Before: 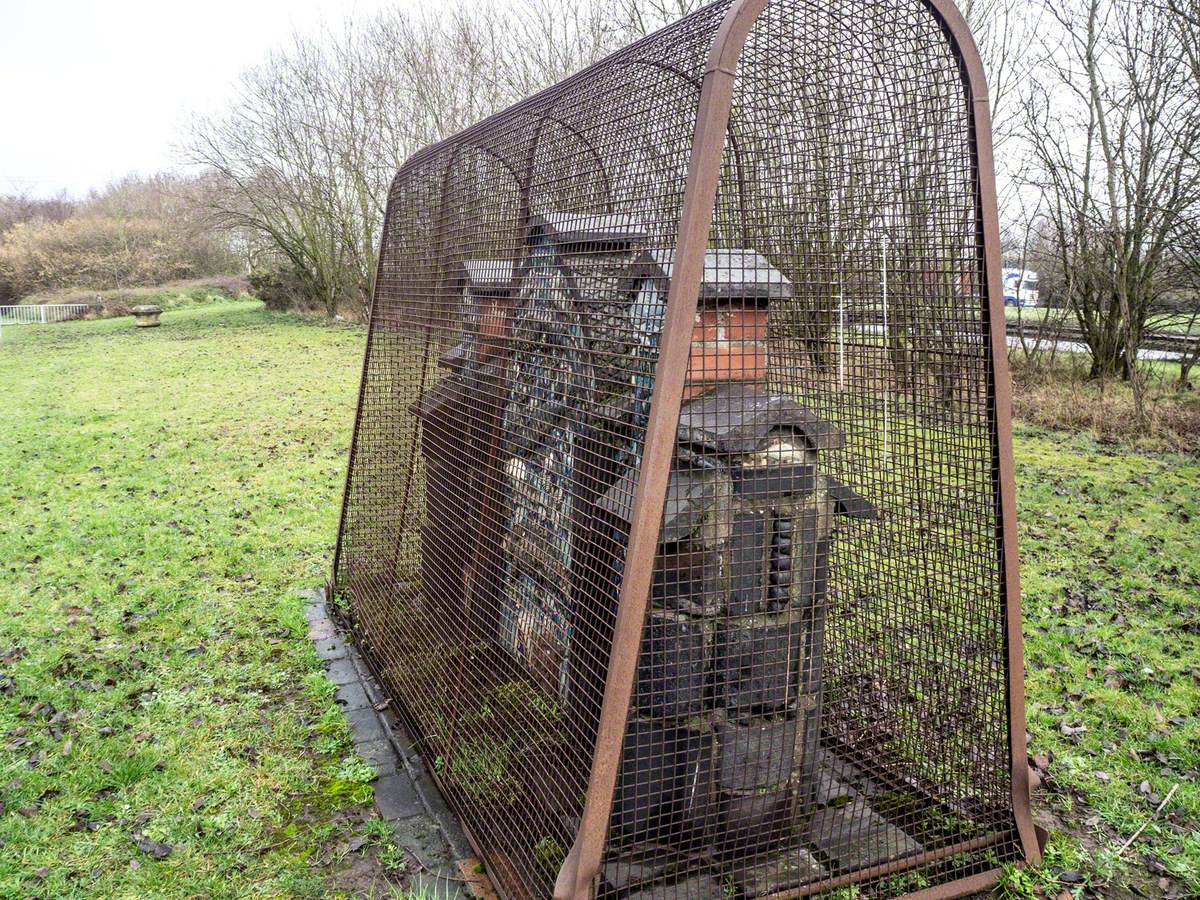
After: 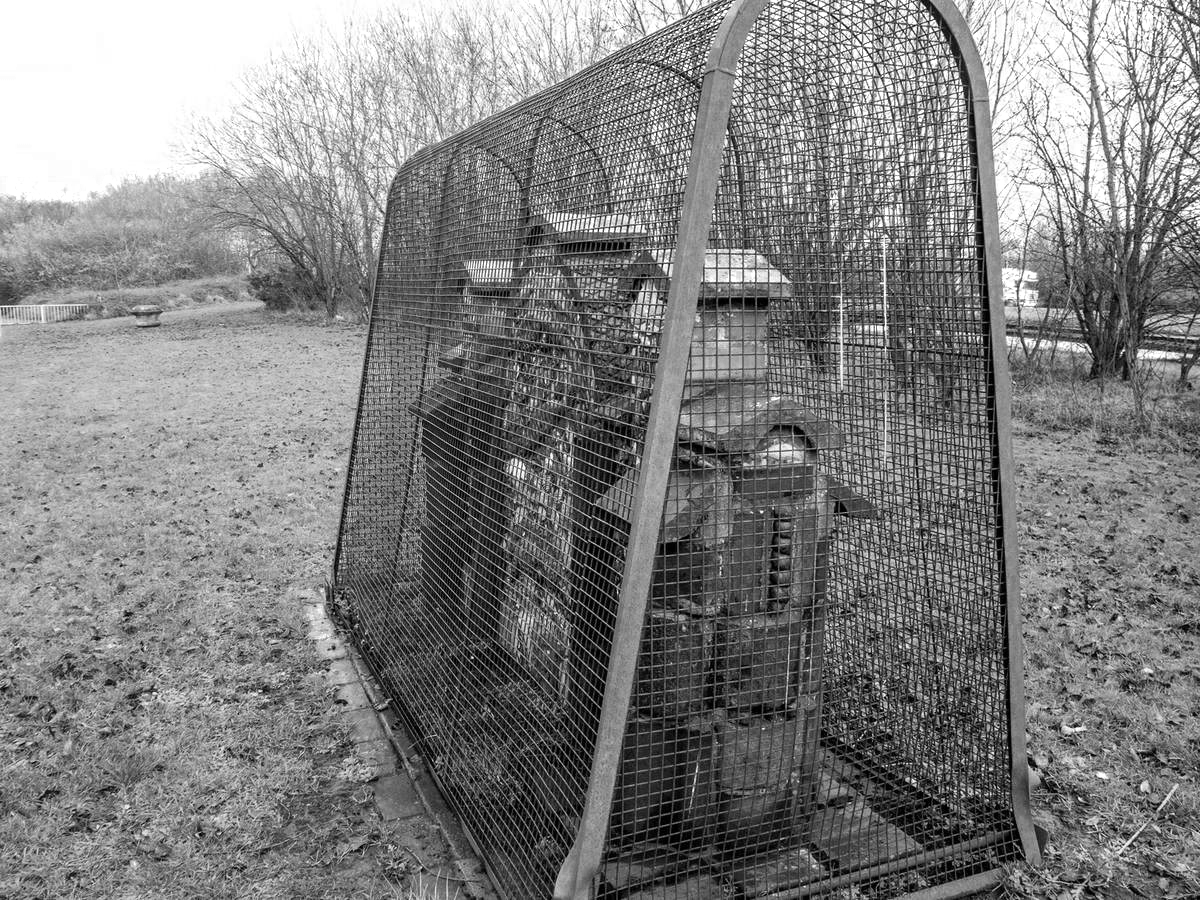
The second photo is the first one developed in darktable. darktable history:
color zones: curves: ch0 [(0, 0.613) (0.01, 0.613) (0.245, 0.448) (0.498, 0.529) (0.642, 0.665) (0.879, 0.777) (0.99, 0.613)]; ch1 [(0, 0) (0.143, 0) (0.286, 0) (0.429, 0) (0.571, 0) (0.714, 0) (0.857, 0)], mix 101.52%
